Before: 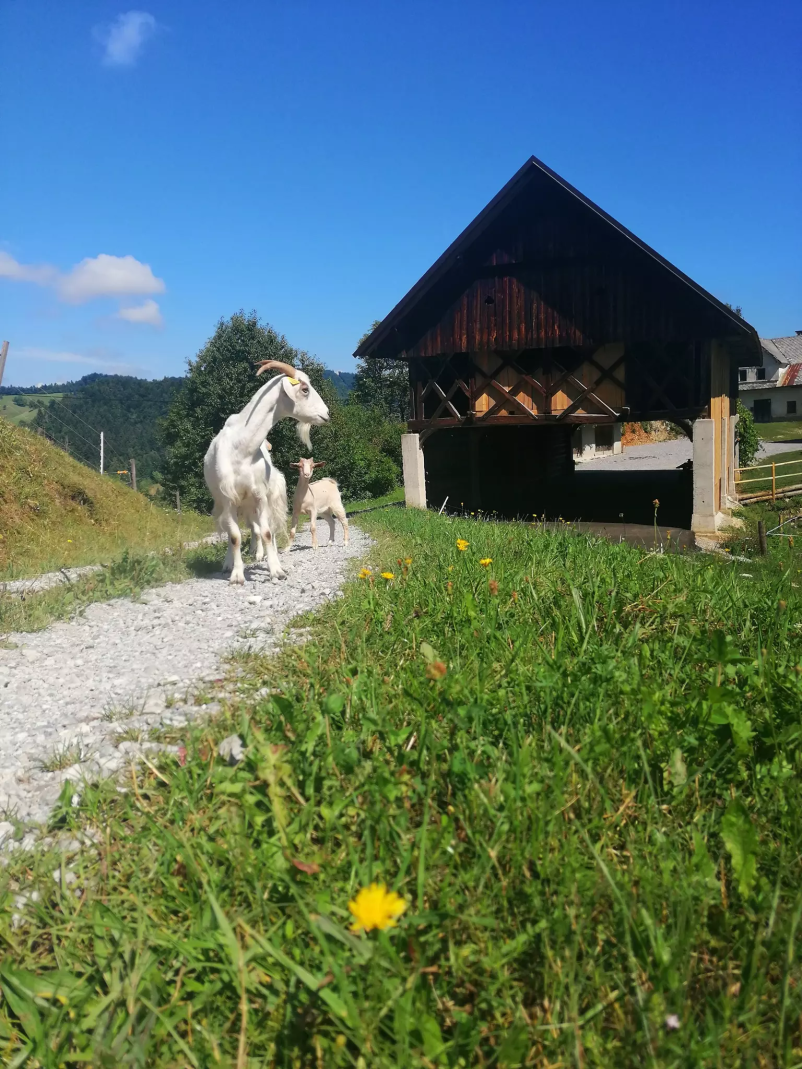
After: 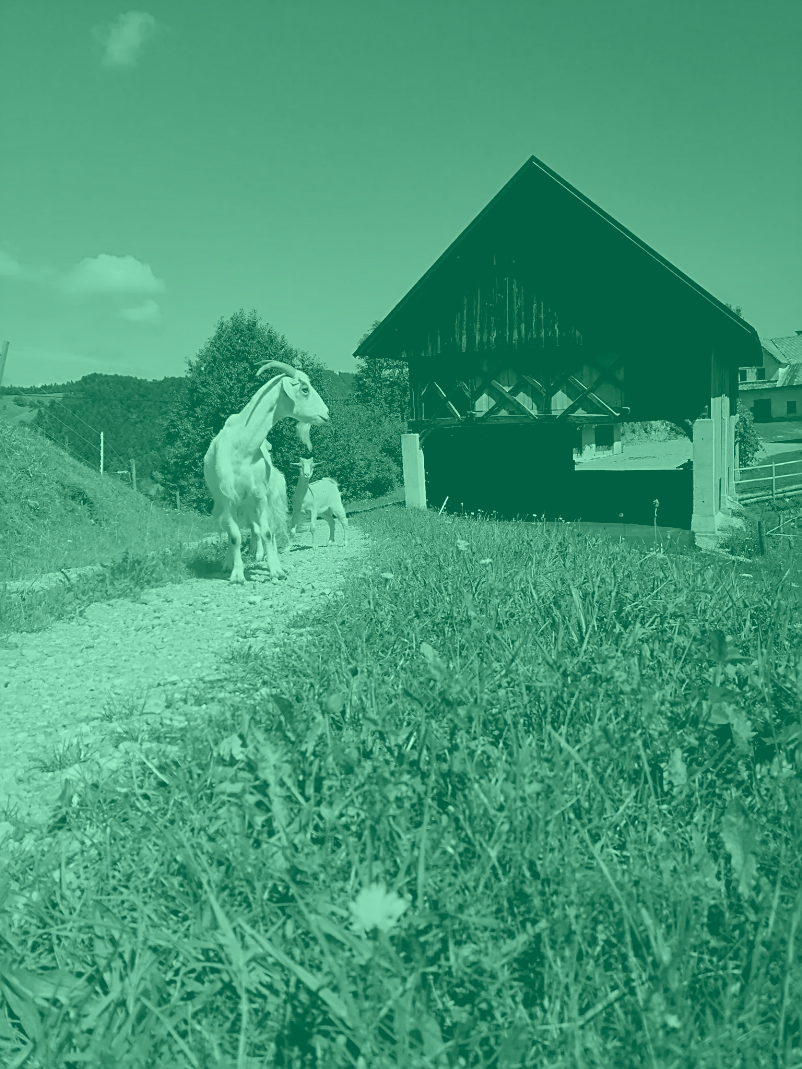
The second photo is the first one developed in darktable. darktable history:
sharpen: on, module defaults
exposure: black level correction 0.011, compensate highlight preservation false
colorize: hue 147.6°, saturation 65%, lightness 21.64%
local contrast: mode bilateral grid, contrast 25, coarseness 60, detail 151%, midtone range 0.2
